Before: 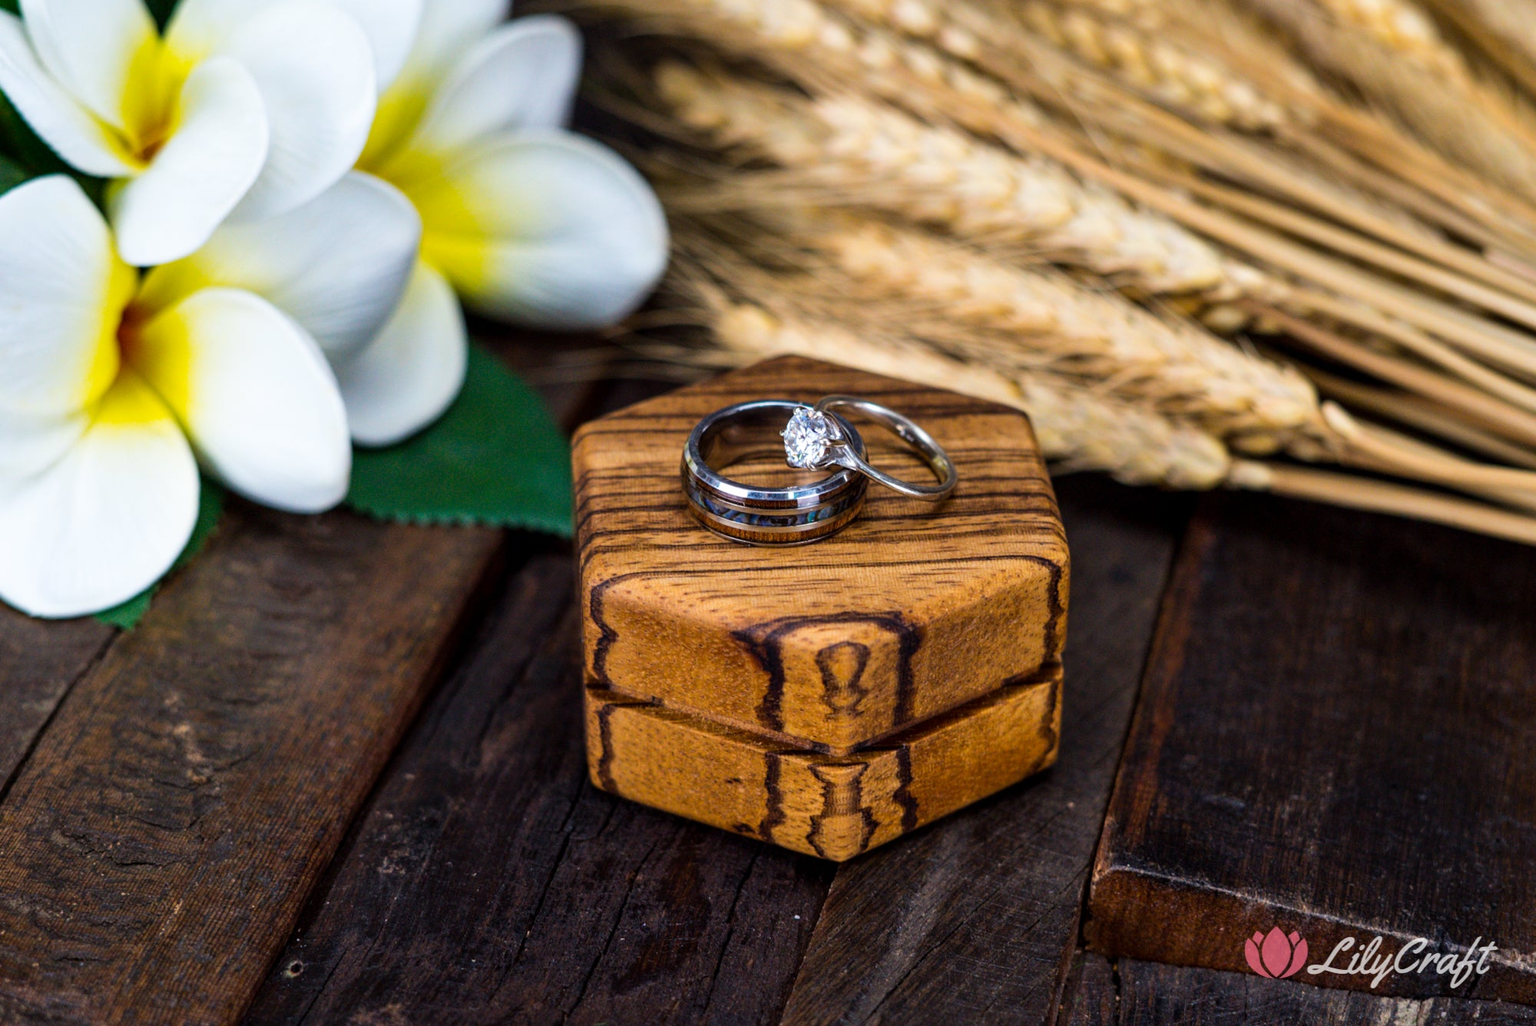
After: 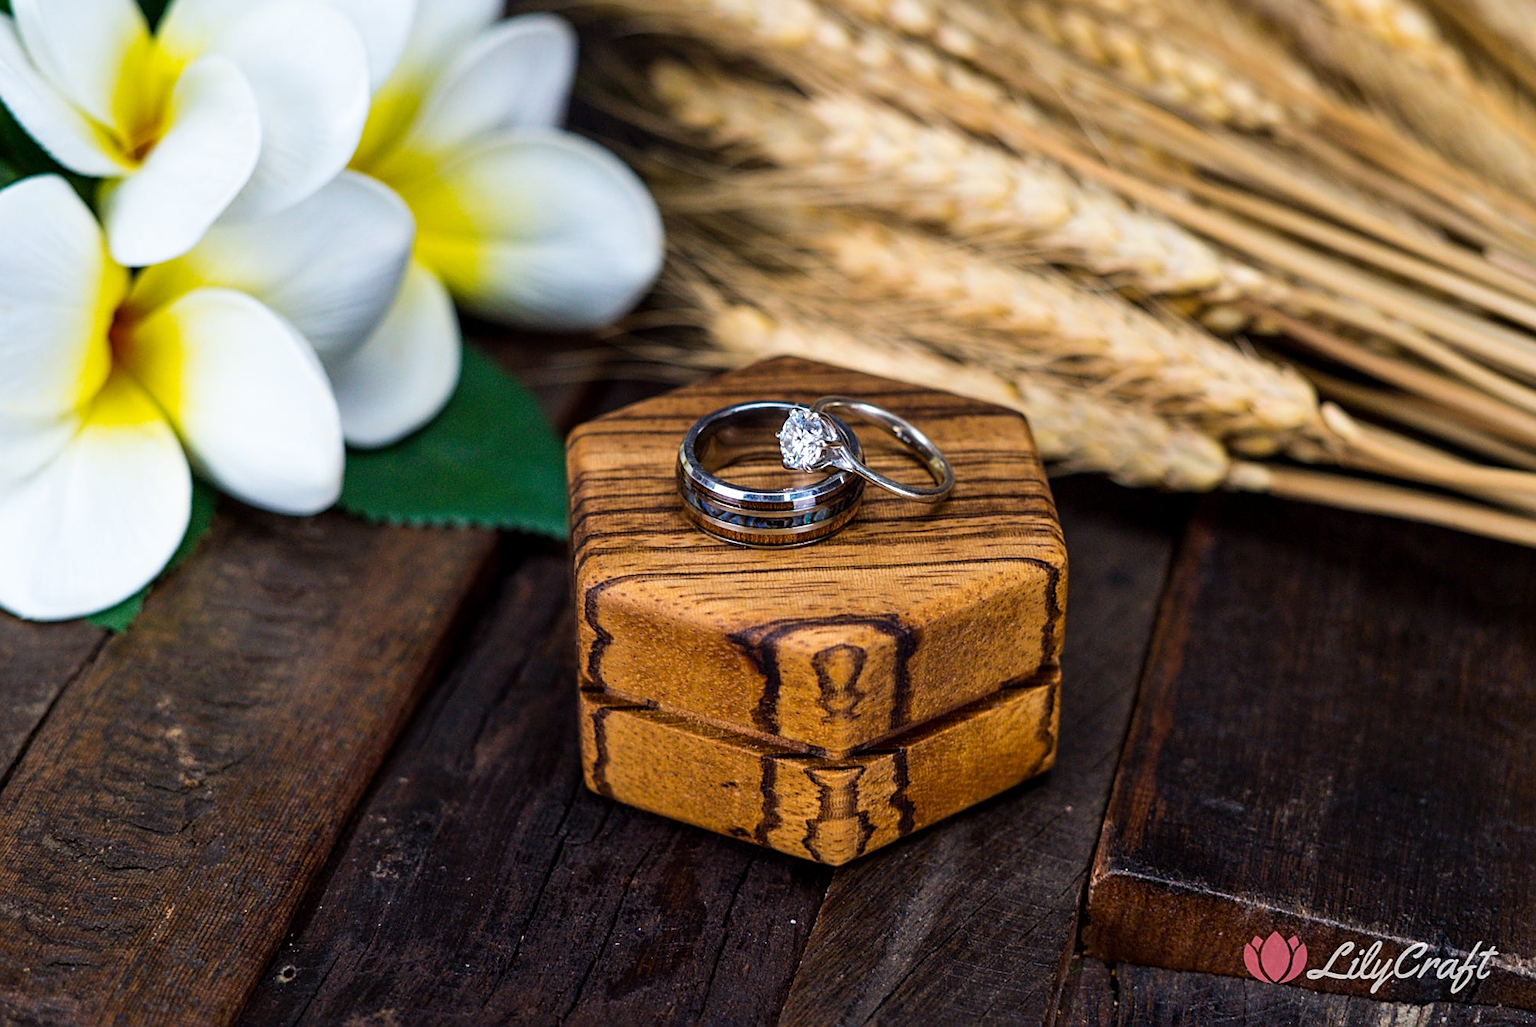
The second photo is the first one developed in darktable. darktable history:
sharpen: on, module defaults
crop and rotate: left 0.614%, top 0.179%, bottom 0.309%
